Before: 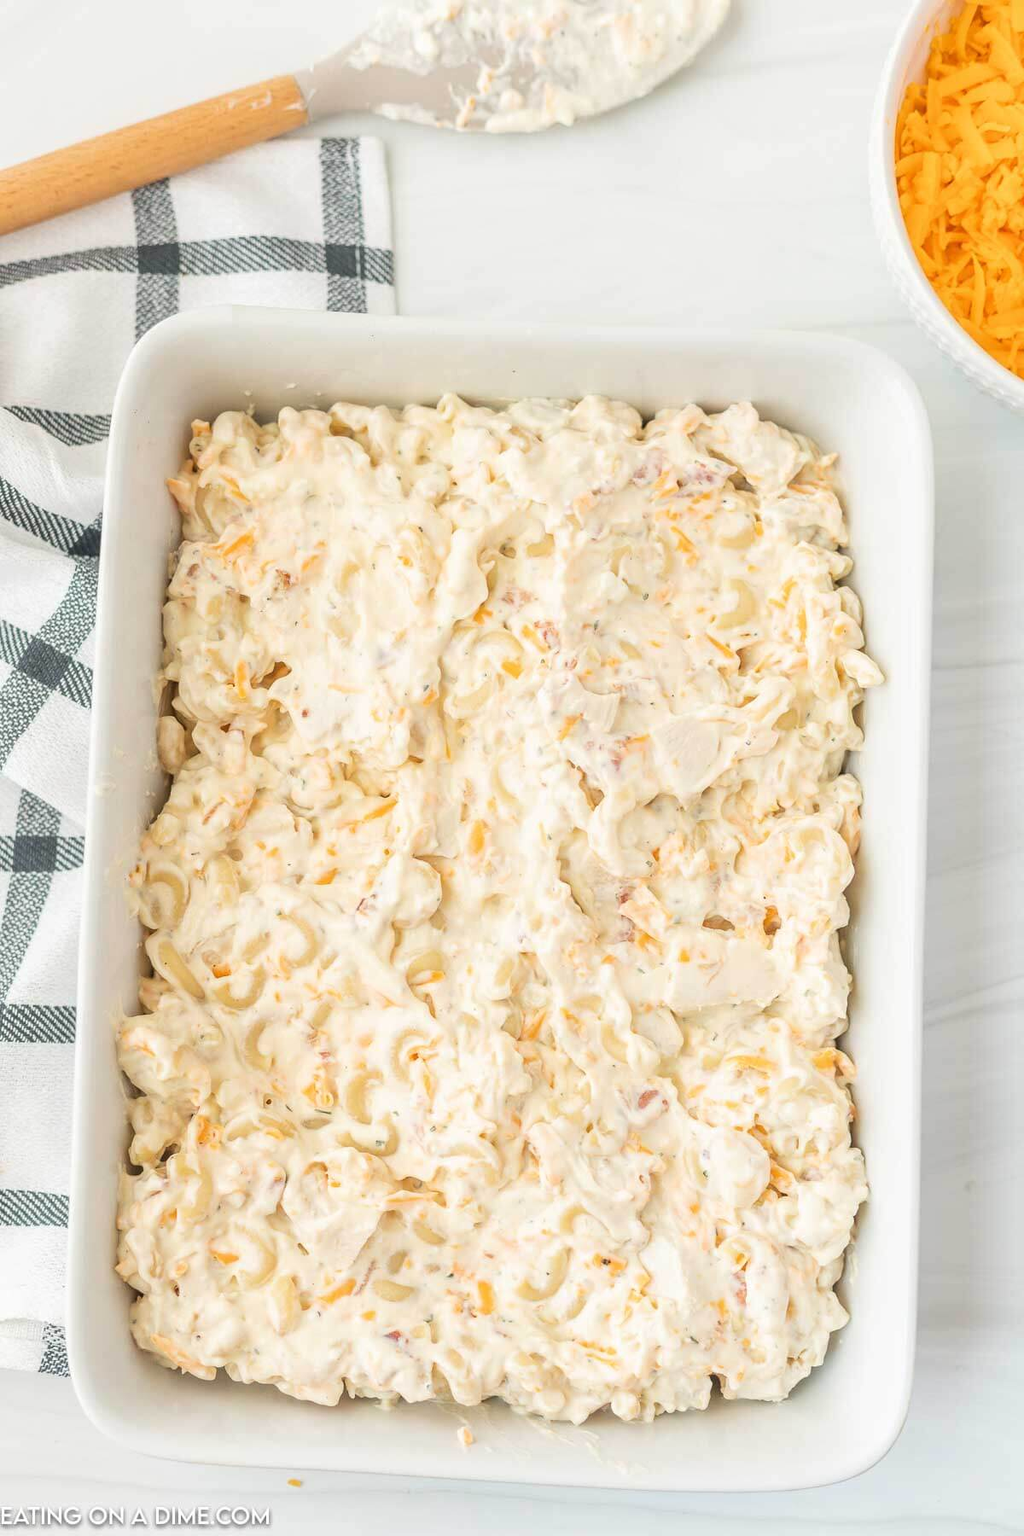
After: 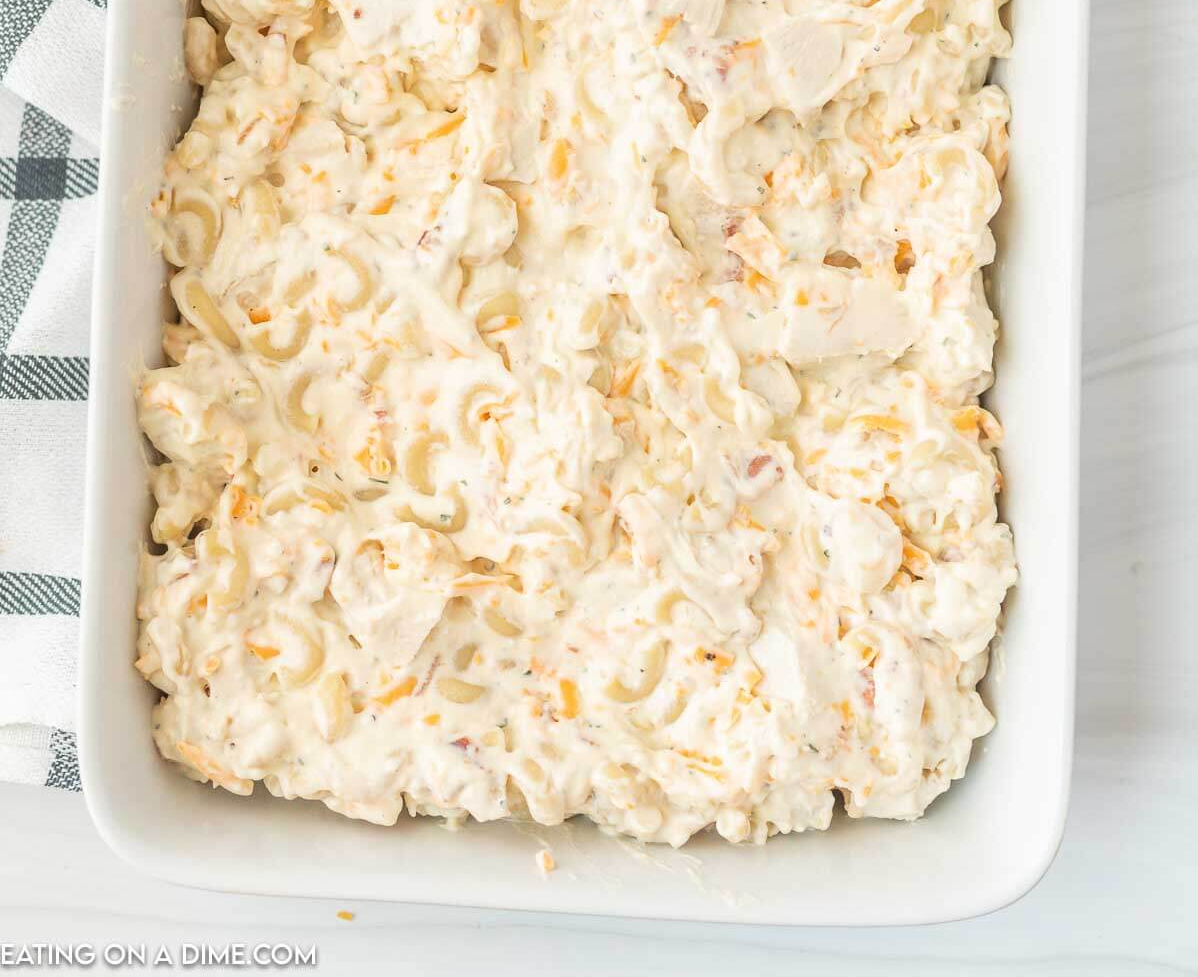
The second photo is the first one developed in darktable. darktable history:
crop and rotate: top 45.715%, right 0.085%
